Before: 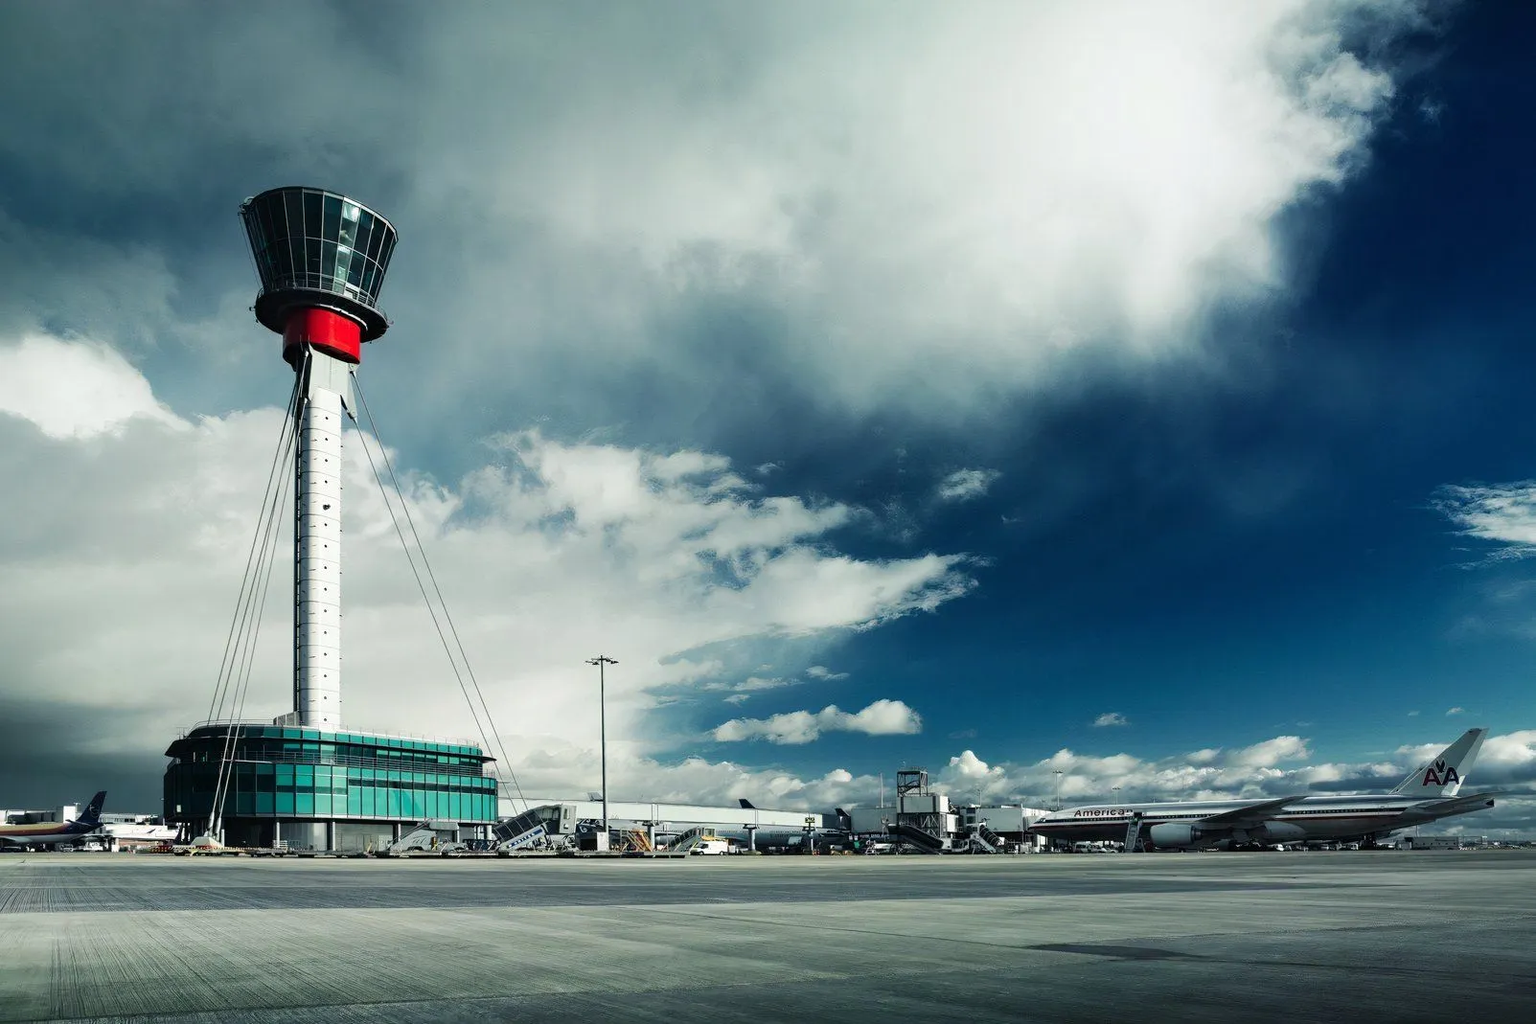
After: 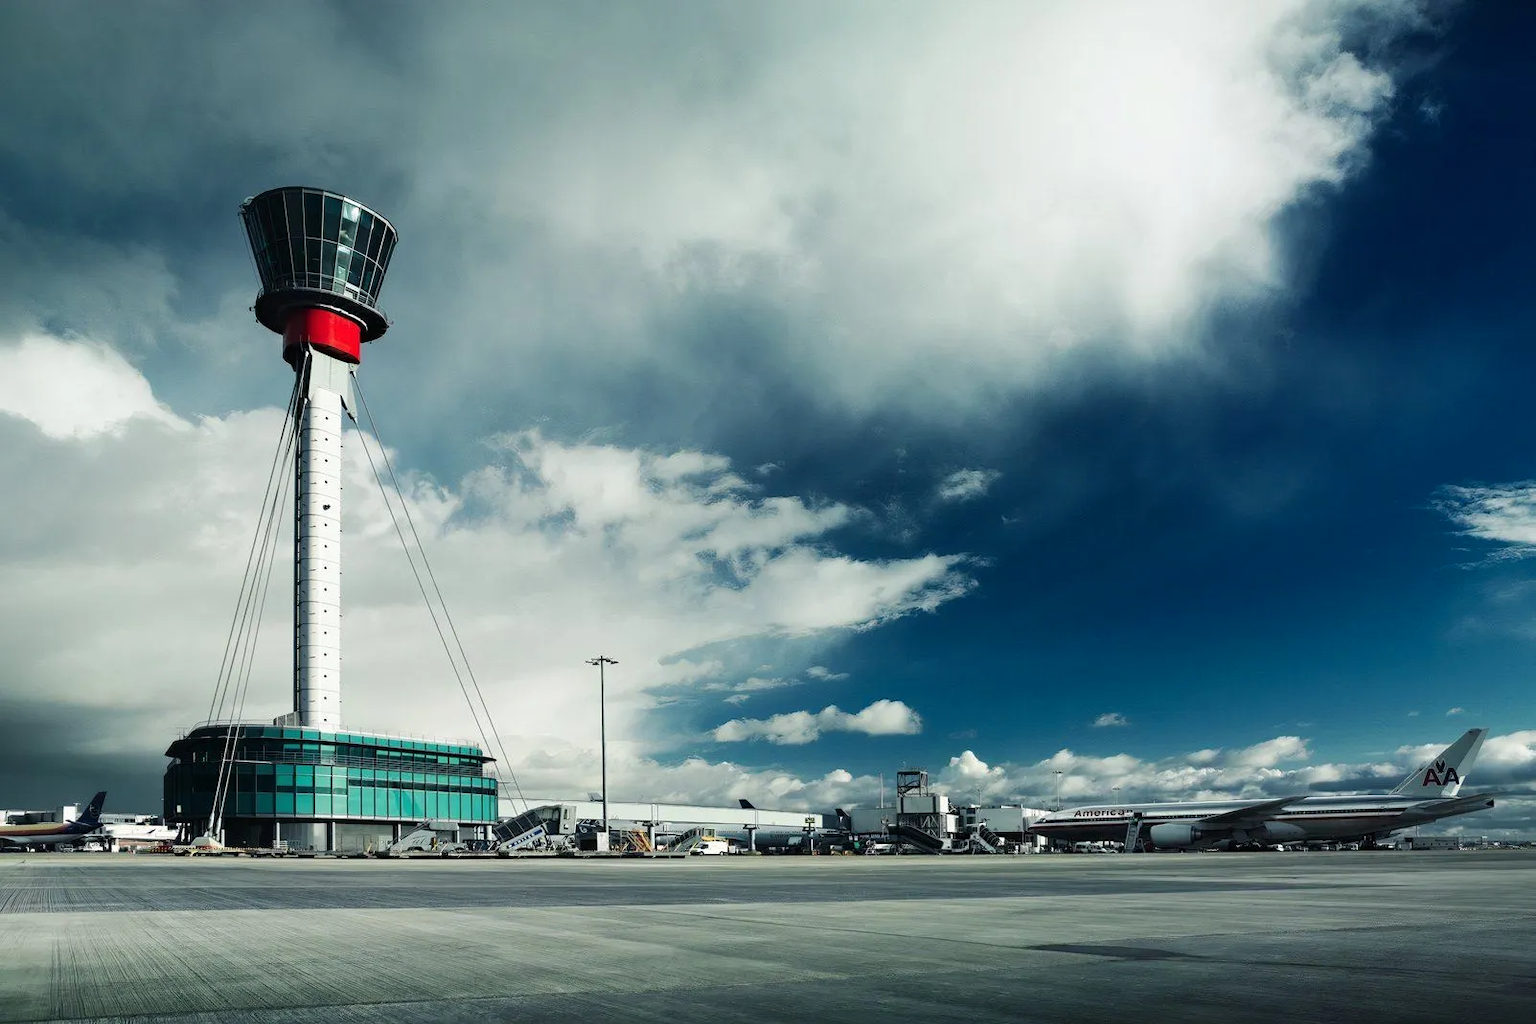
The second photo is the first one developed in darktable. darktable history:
color zones: curves: ch0 [(0, 0.5) (0.143, 0.5) (0.286, 0.5) (0.429, 0.5) (0.571, 0.5) (0.714, 0.476) (0.857, 0.5) (1, 0.5)]; ch2 [(0, 0.5) (0.143, 0.5) (0.286, 0.5) (0.429, 0.5) (0.571, 0.5) (0.714, 0.487) (0.857, 0.5) (1, 0.5)]
white balance: emerald 1
